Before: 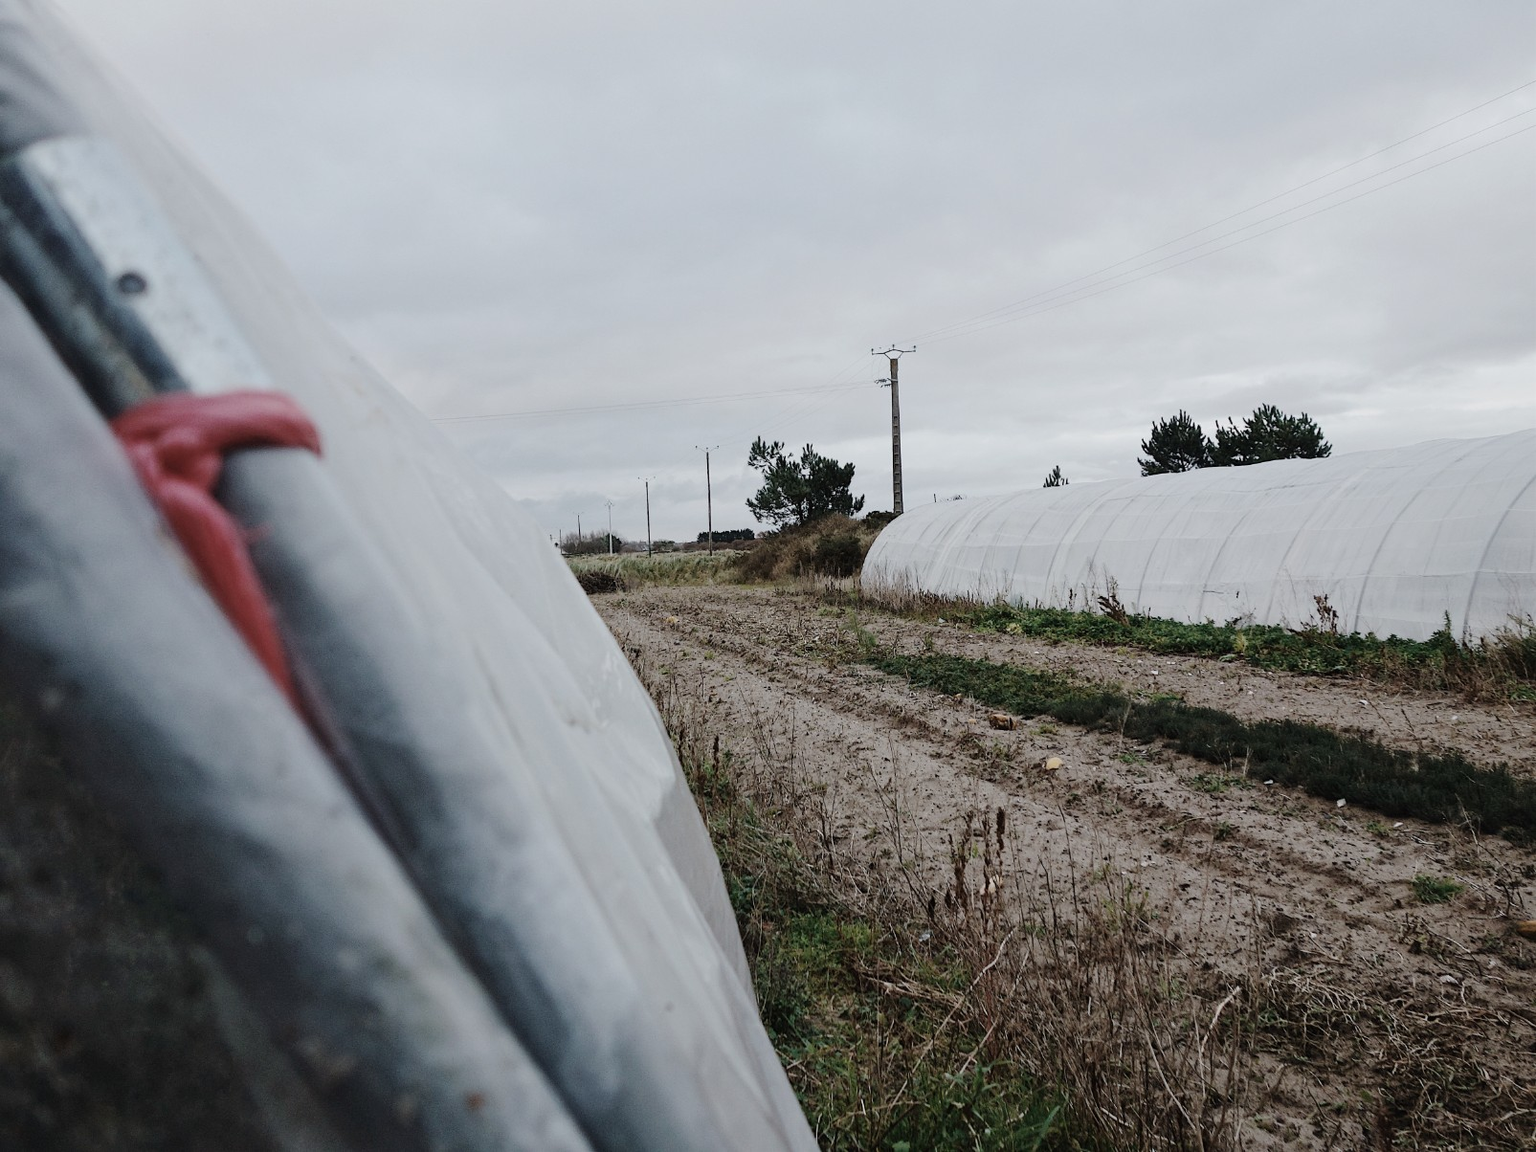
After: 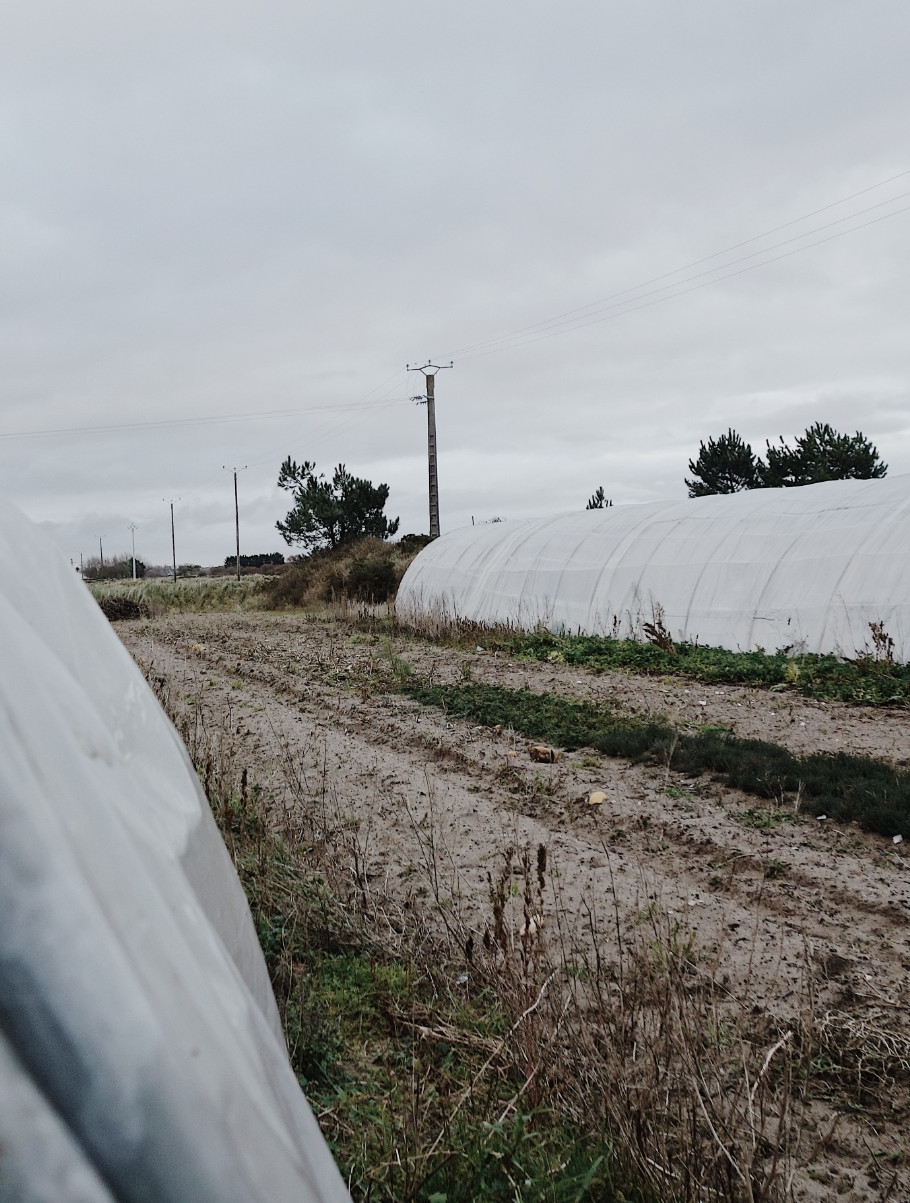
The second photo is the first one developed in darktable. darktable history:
crop: left 31.445%, top 0.013%, right 11.801%
